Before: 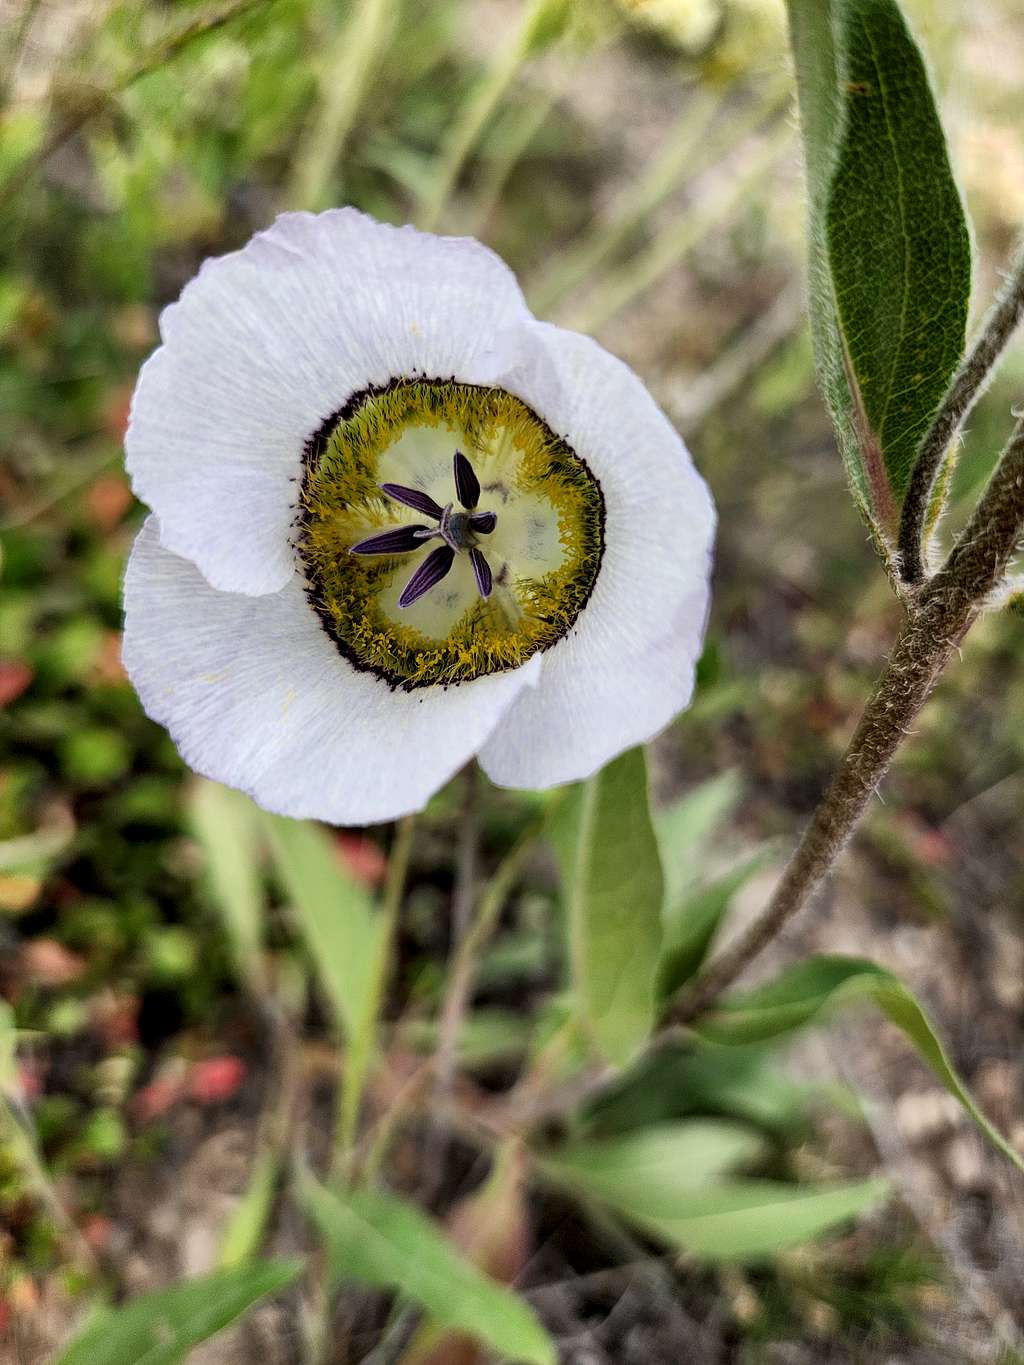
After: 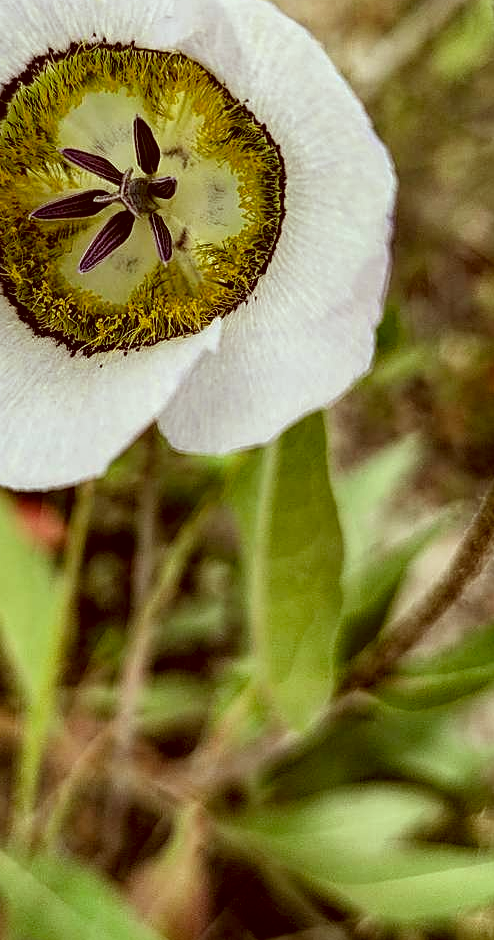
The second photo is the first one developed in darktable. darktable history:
color correction: highlights a* -6.05, highlights b* 9.18, shadows a* 10.77, shadows b* 23.3
sharpen: on, module defaults
crop: left 31.31%, top 24.575%, right 20.436%, bottom 6.542%
shadows and highlights: shadows -70.47, highlights 36.01, soften with gaussian
local contrast: on, module defaults
